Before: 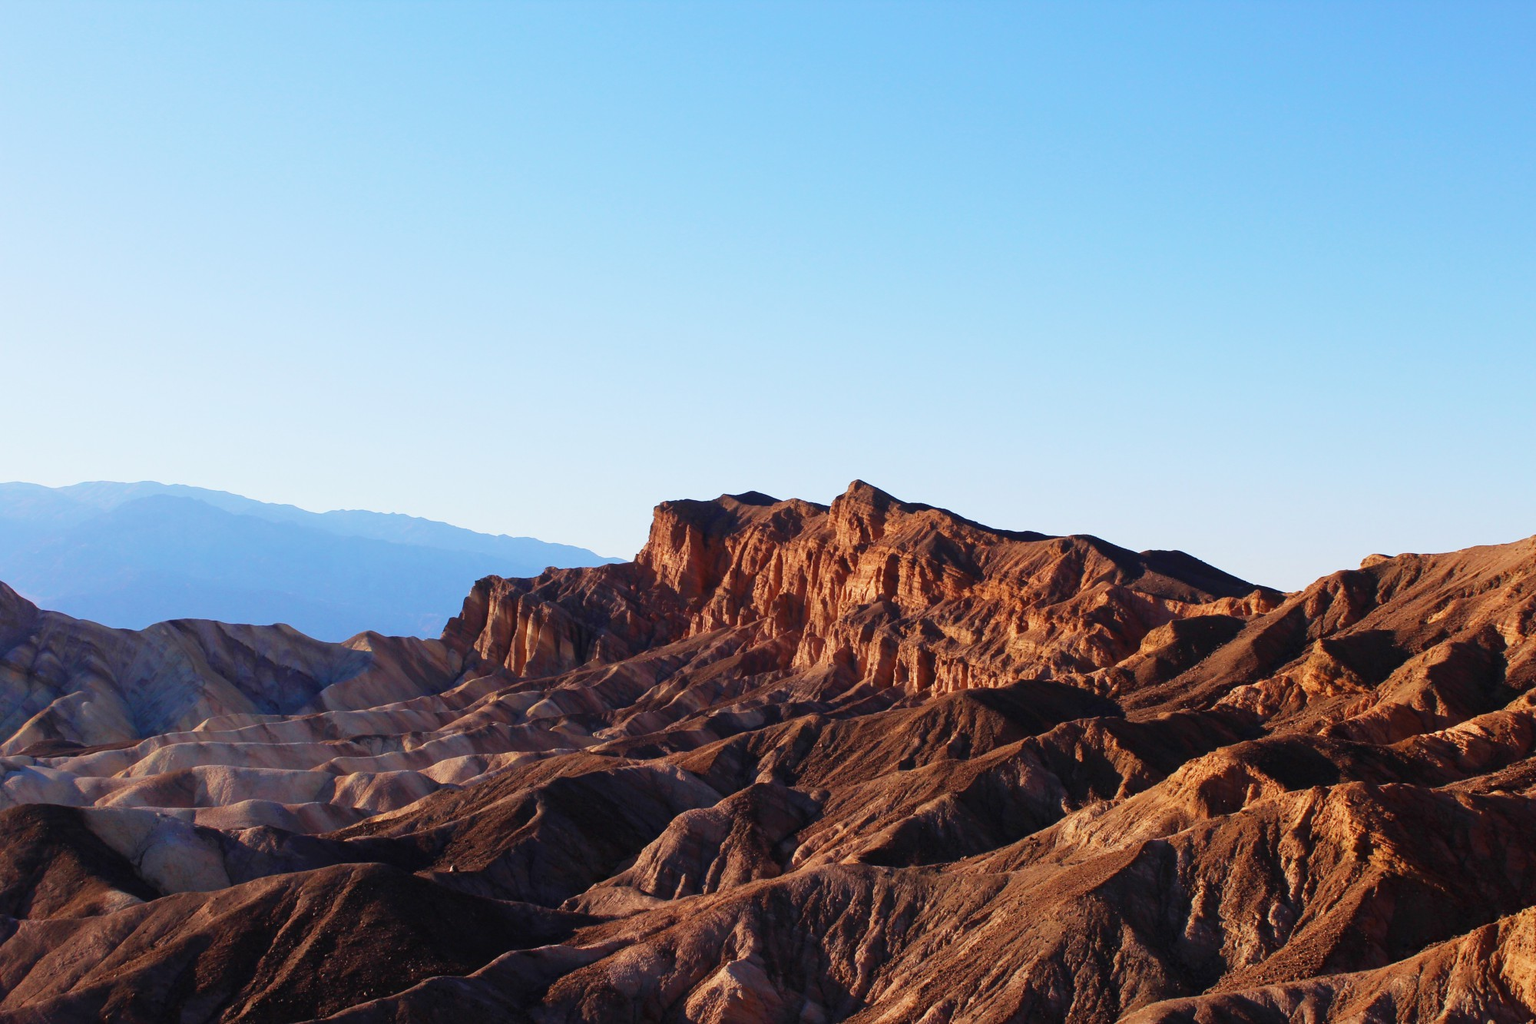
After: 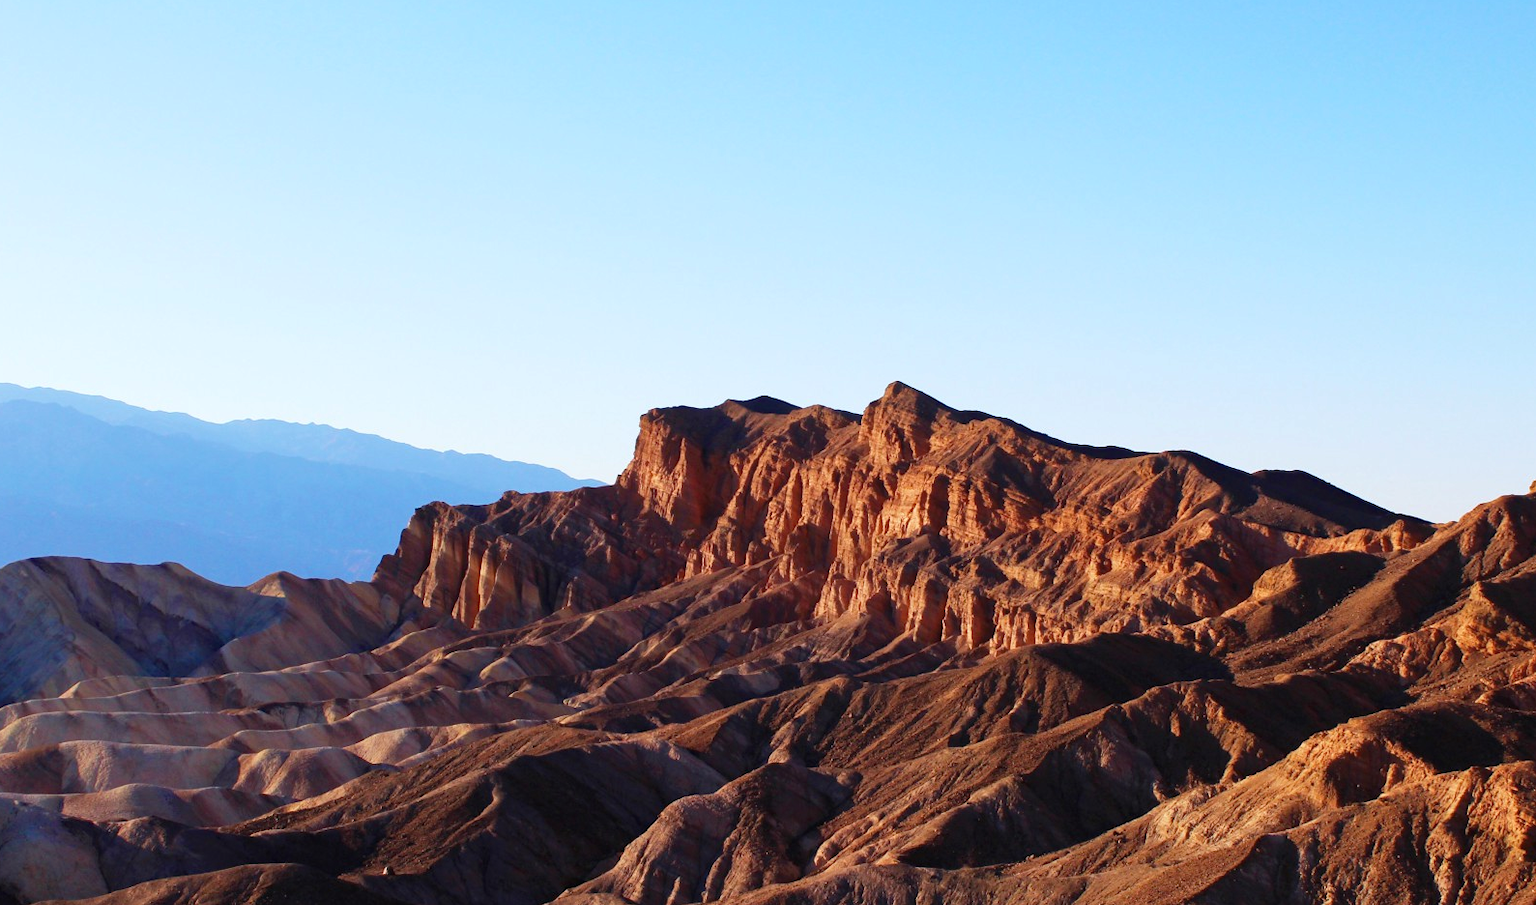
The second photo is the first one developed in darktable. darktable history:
haze removal: adaptive false
crop: left 9.477%, top 17.311%, right 11.049%, bottom 12.381%
exposure: exposure 0.129 EV, compensate exposure bias true, compensate highlight preservation false
tone equalizer: edges refinement/feathering 500, mask exposure compensation -1.57 EV, preserve details no
